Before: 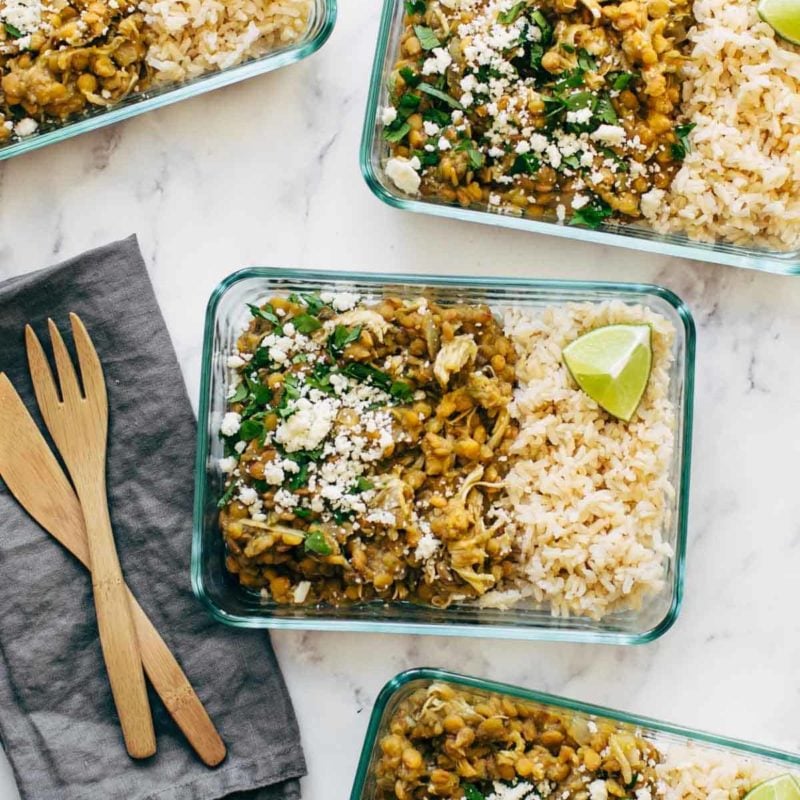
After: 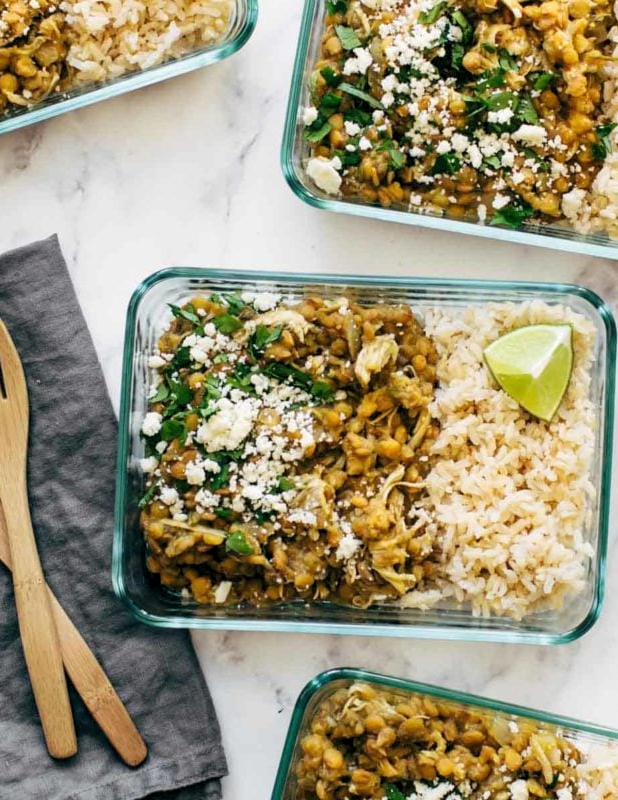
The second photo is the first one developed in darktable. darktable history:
crop: left 9.902%, right 12.846%
levels: levels [0.026, 0.507, 0.987]
